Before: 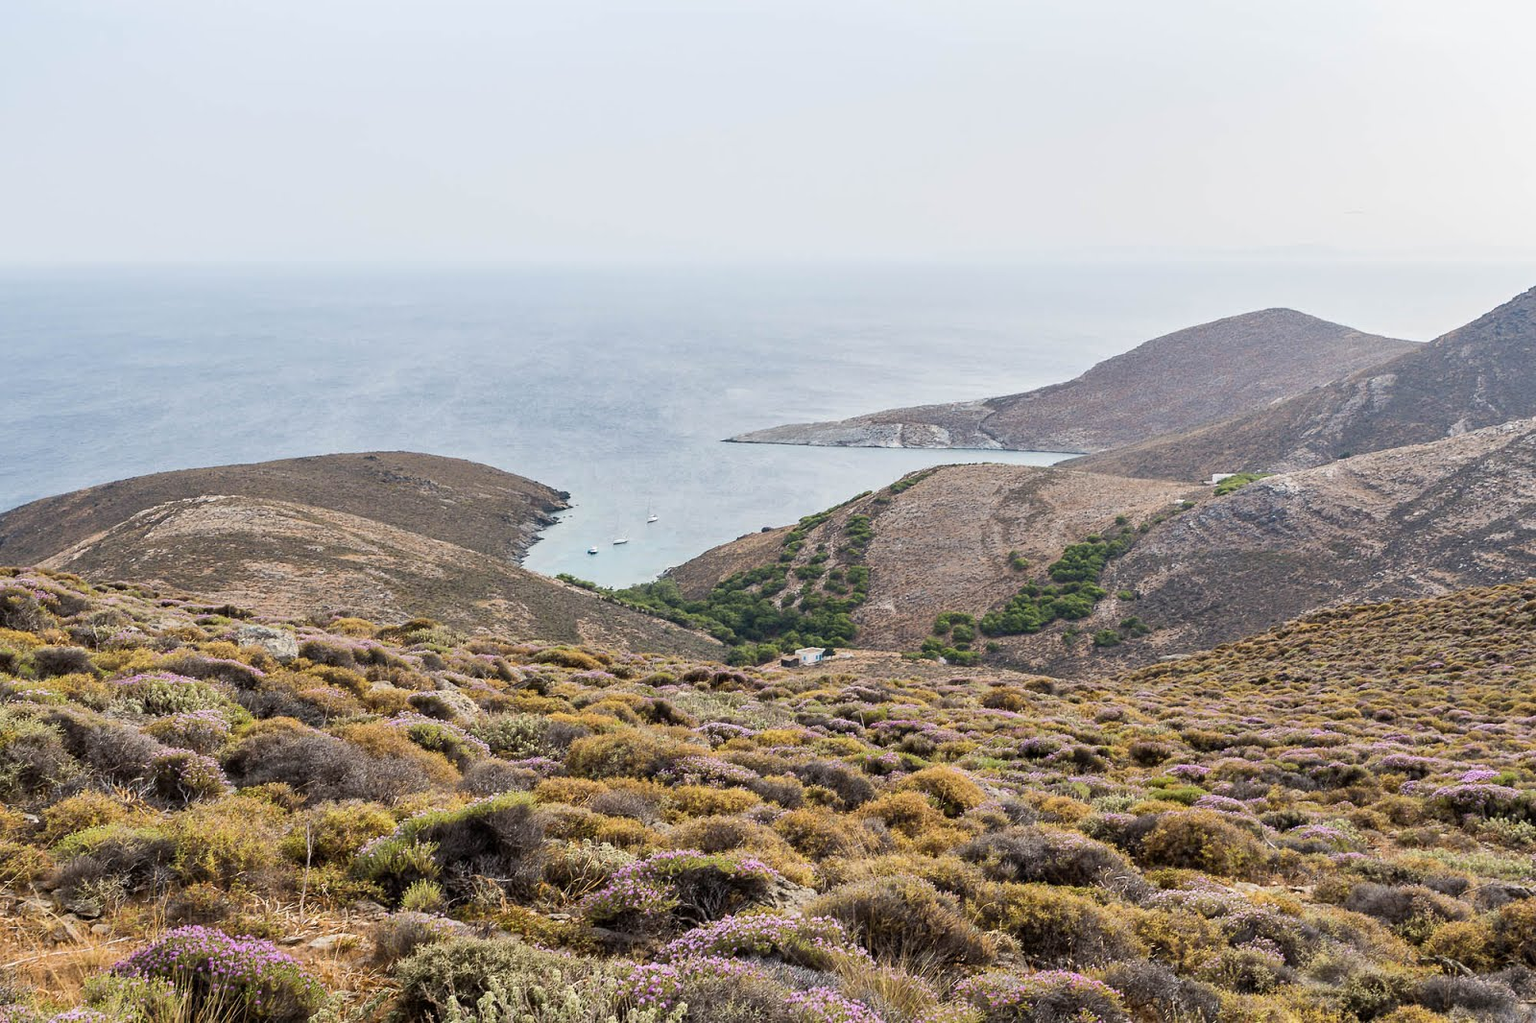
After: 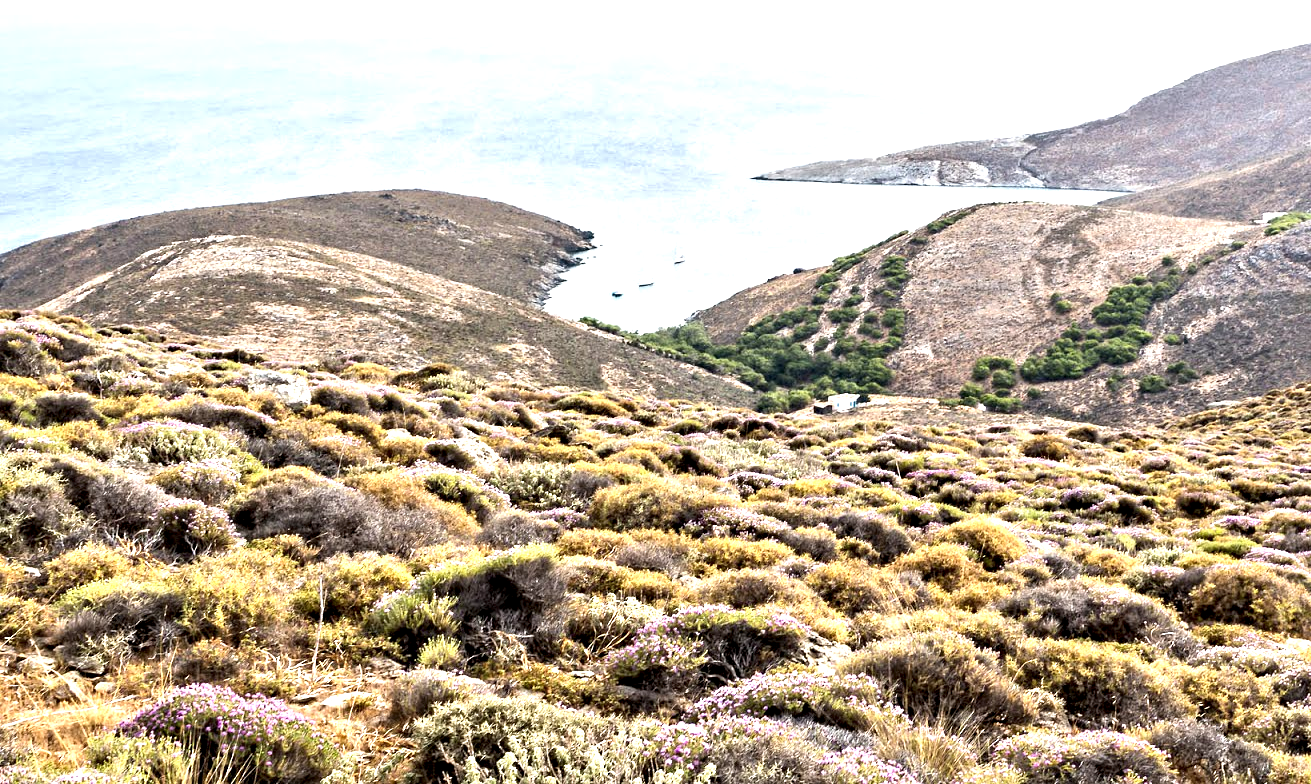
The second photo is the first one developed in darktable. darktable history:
crop: top 26.412%, right 18.001%
contrast equalizer: octaves 7, y [[0.511, 0.558, 0.631, 0.632, 0.559, 0.512], [0.5 ×6], [0.5 ×6], [0 ×6], [0 ×6]]
exposure: black level correction 0, exposure 1 EV, compensate exposure bias true, compensate highlight preservation false
